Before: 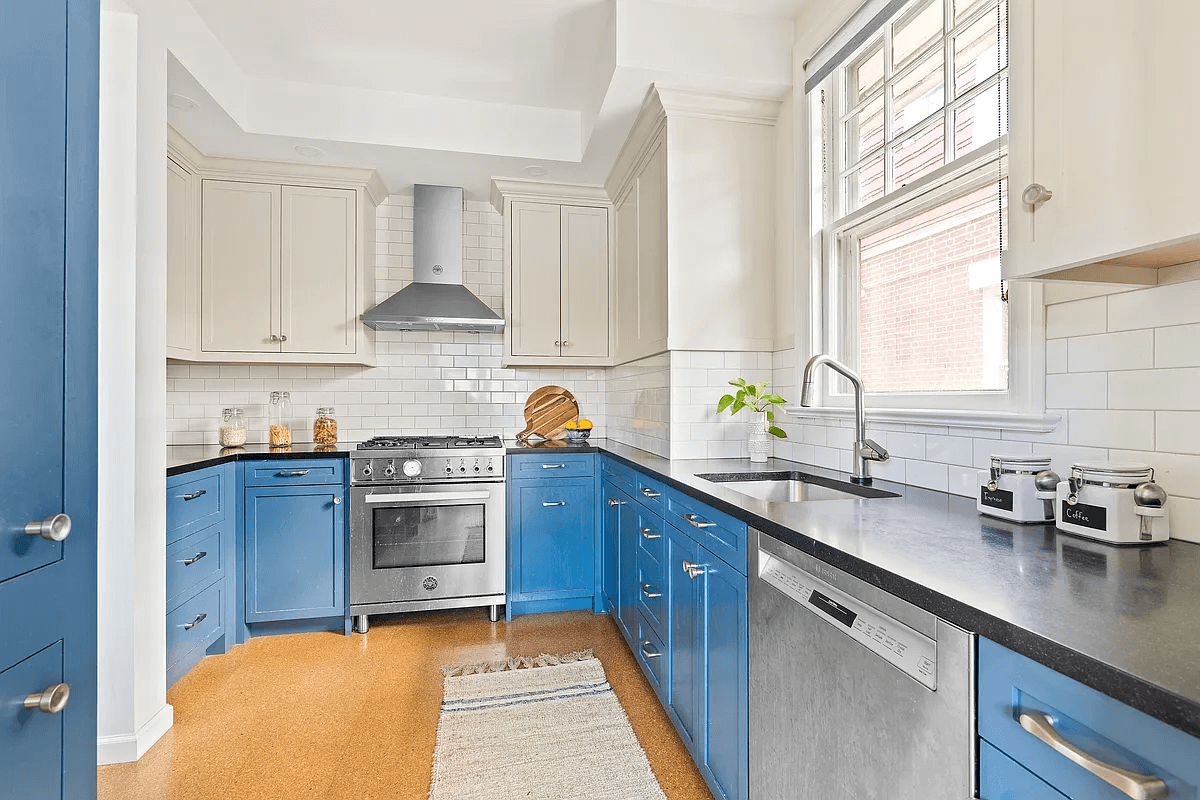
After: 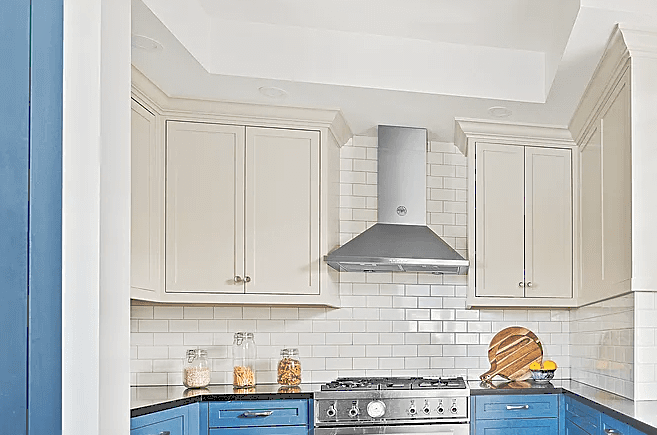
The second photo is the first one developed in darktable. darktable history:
crop and rotate: left 3.038%, top 7.537%, right 42.144%, bottom 37.965%
sharpen: on, module defaults
shadows and highlights: shadows 25.21, highlights -26.36
tone curve: curves: ch0 [(0, 0) (0.003, 0.273) (0.011, 0.276) (0.025, 0.276) (0.044, 0.28) (0.069, 0.283) (0.1, 0.288) (0.136, 0.293) (0.177, 0.302) (0.224, 0.321) (0.277, 0.349) (0.335, 0.393) (0.399, 0.448) (0.468, 0.51) (0.543, 0.589) (0.623, 0.677) (0.709, 0.761) (0.801, 0.839) (0.898, 0.909) (1, 1)], preserve colors none
